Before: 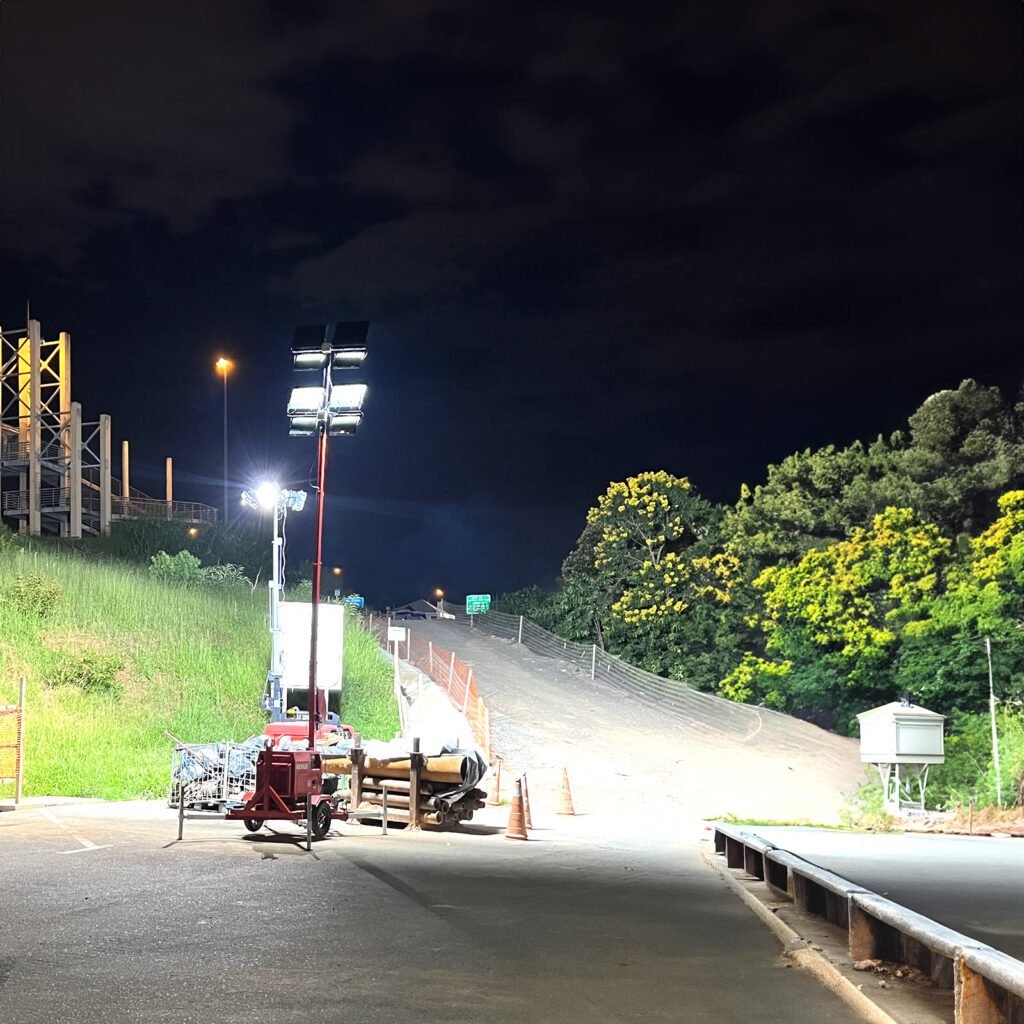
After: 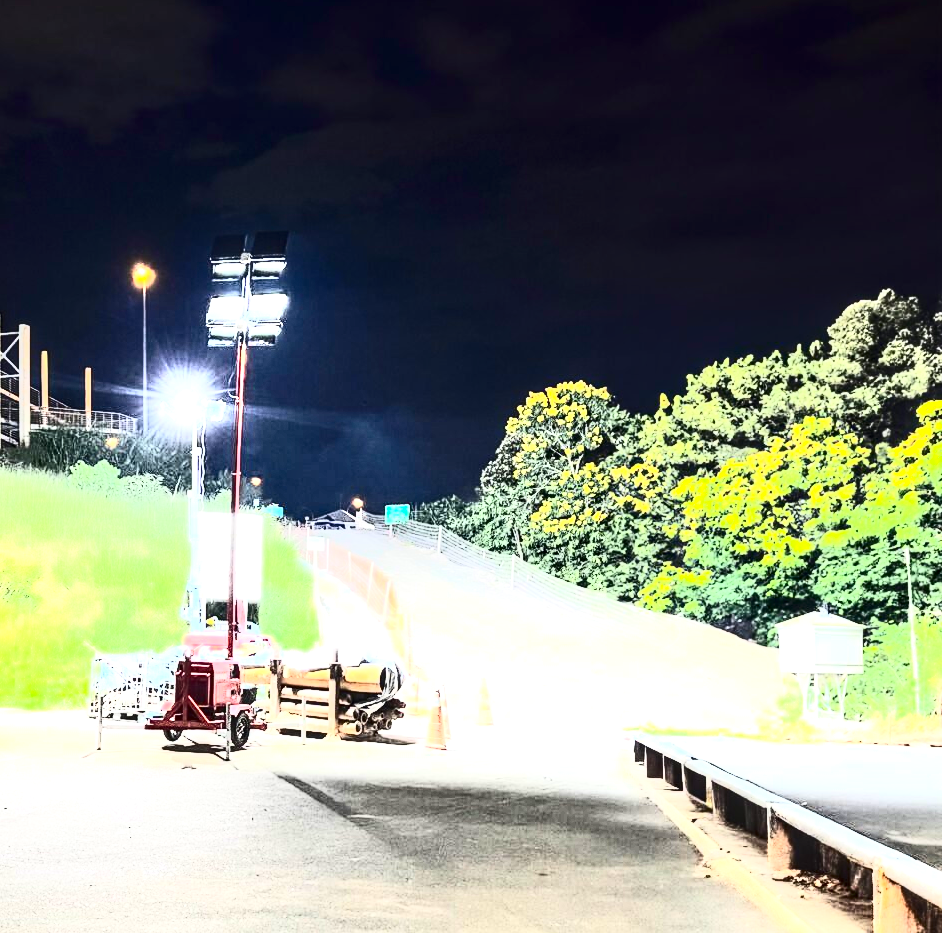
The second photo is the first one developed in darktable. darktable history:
crop and rotate: left 7.999%, top 8.873%
local contrast: detail 150%
contrast brightness saturation: contrast 0.921, brightness 0.203
exposure: black level correction 0, exposure 1.519 EV, compensate highlight preservation false
